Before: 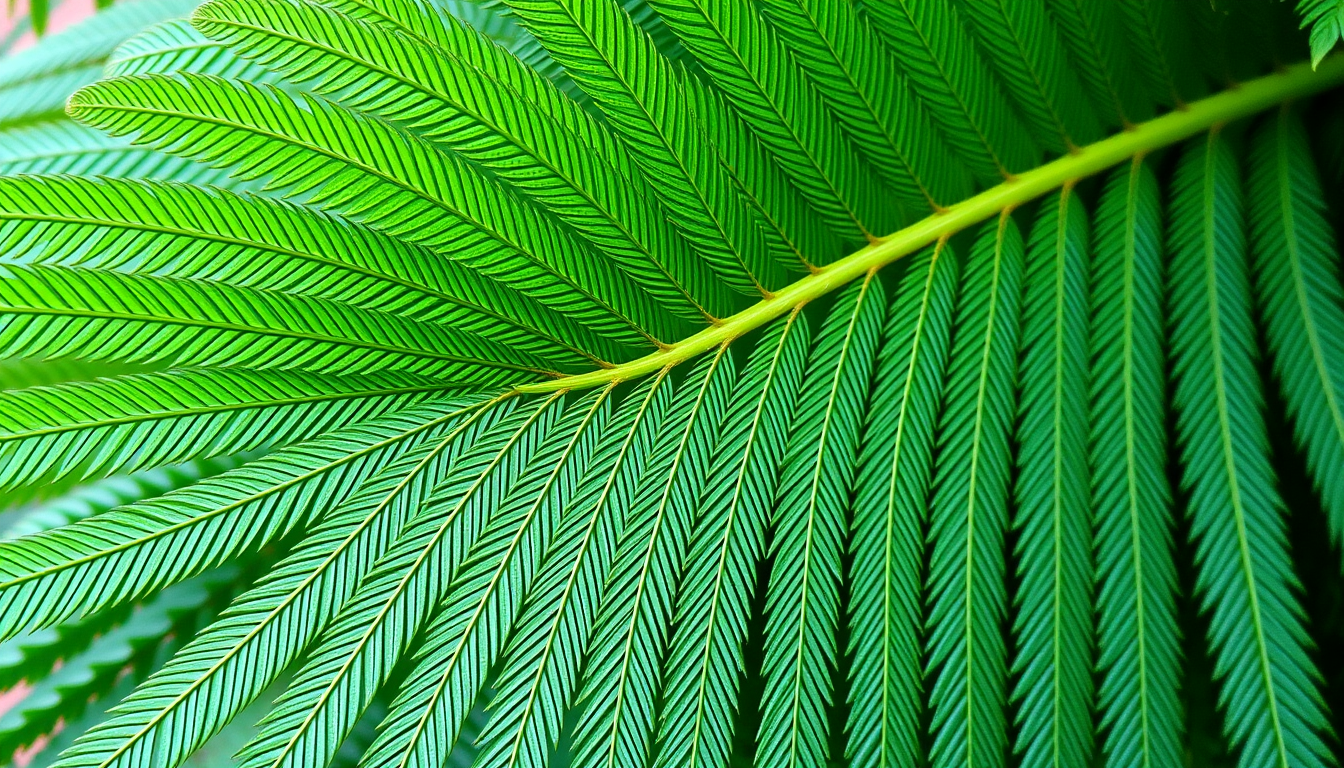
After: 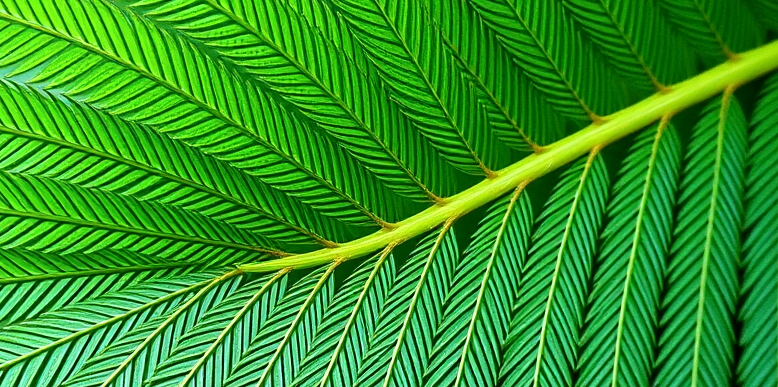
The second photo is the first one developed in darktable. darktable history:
crop: left 20.625%, top 15.869%, right 21.46%, bottom 33.722%
contrast equalizer: y [[0.502, 0.505, 0.512, 0.529, 0.564, 0.588], [0.5 ×6], [0.502, 0.505, 0.512, 0.529, 0.564, 0.588], [0, 0.001, 0.001, 0.004, 0.008, 0.011], [0, 0.001, 0.001, 0.004, 0.008, 0.011]], mix 0.343
shadows and highlights: radius 93.95, shadows -13.98, white point adjustment 0.285, highlights 33.17, compress 48.57%, soften with gaussian
